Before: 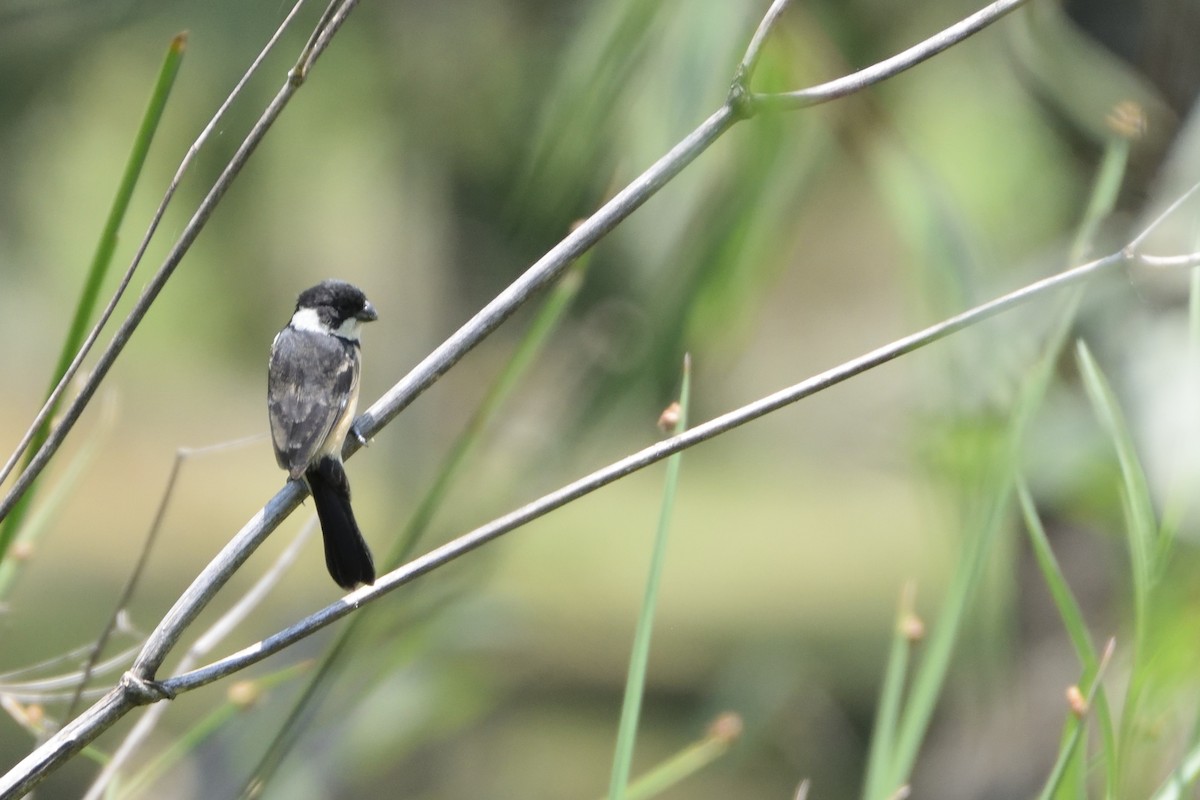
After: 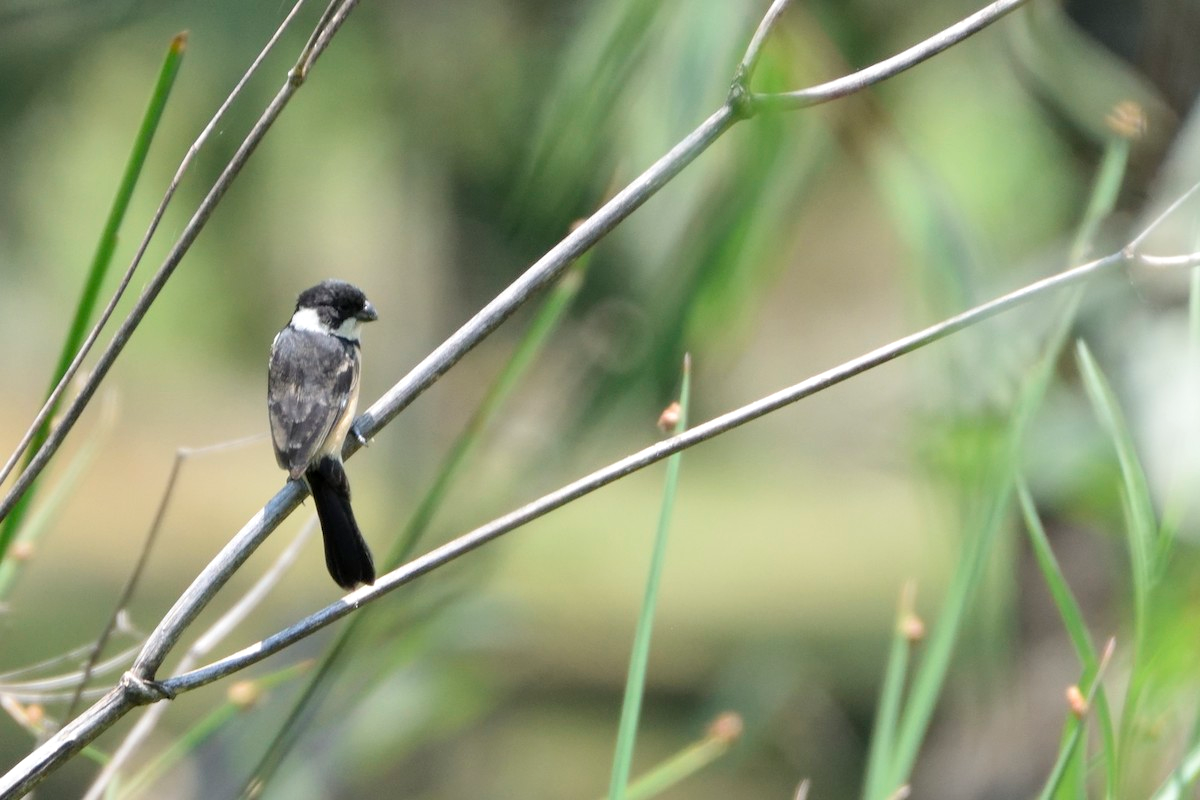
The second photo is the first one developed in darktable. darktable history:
local contrast: highlights 106%, shadows 98%, detail 120%, midtone range 0.2
